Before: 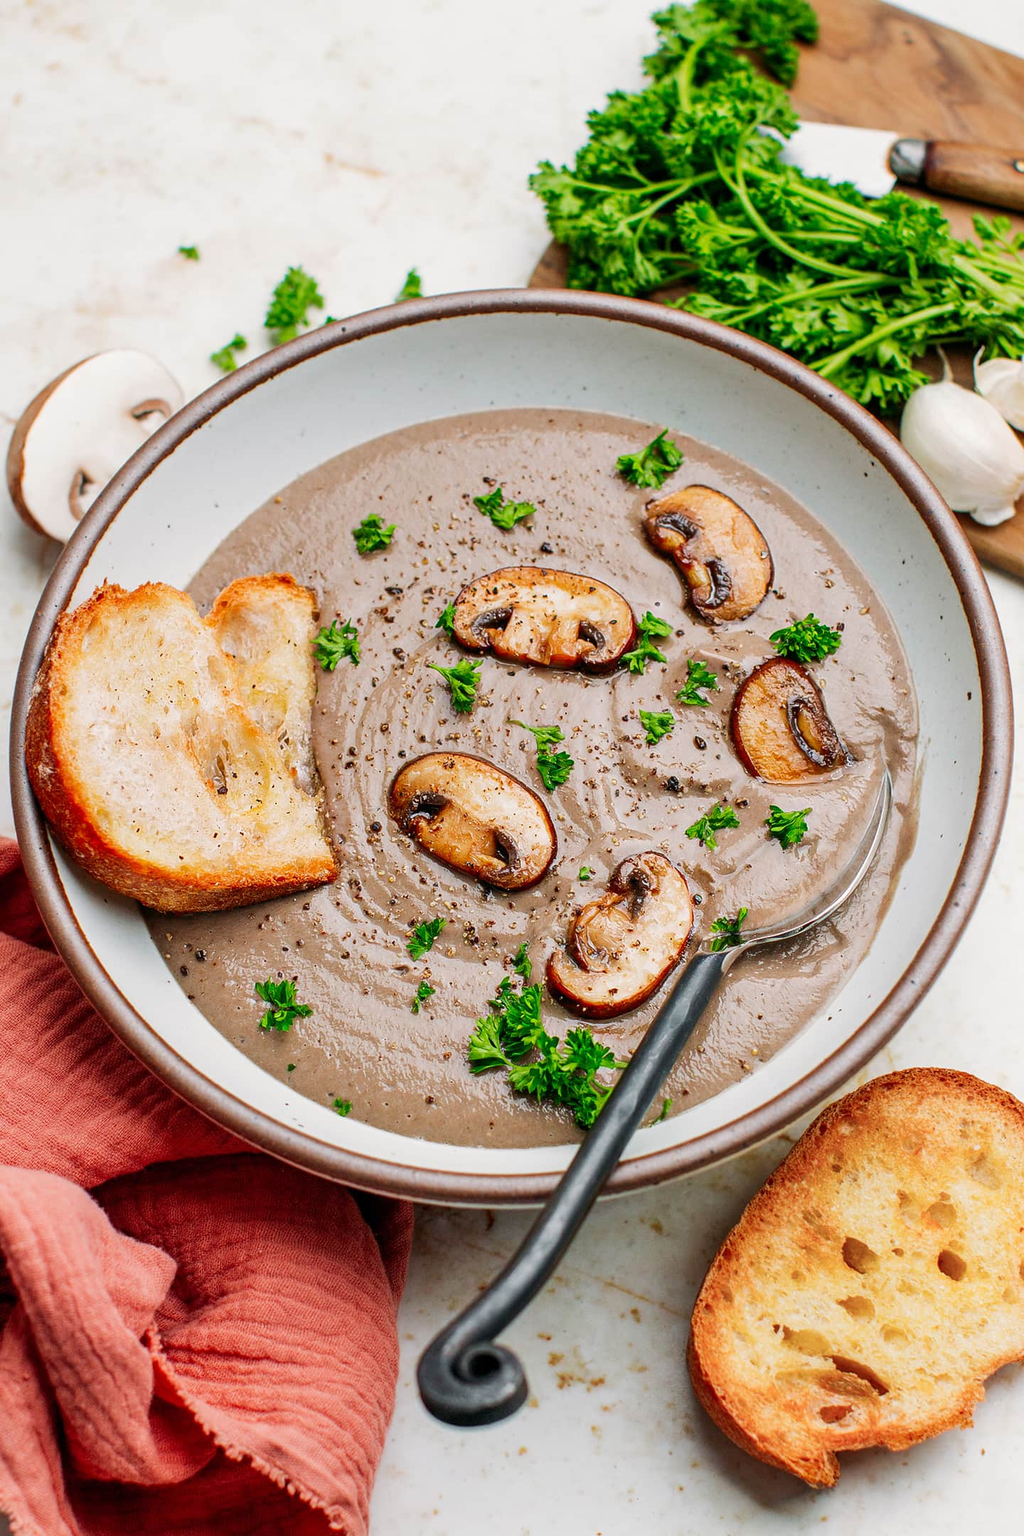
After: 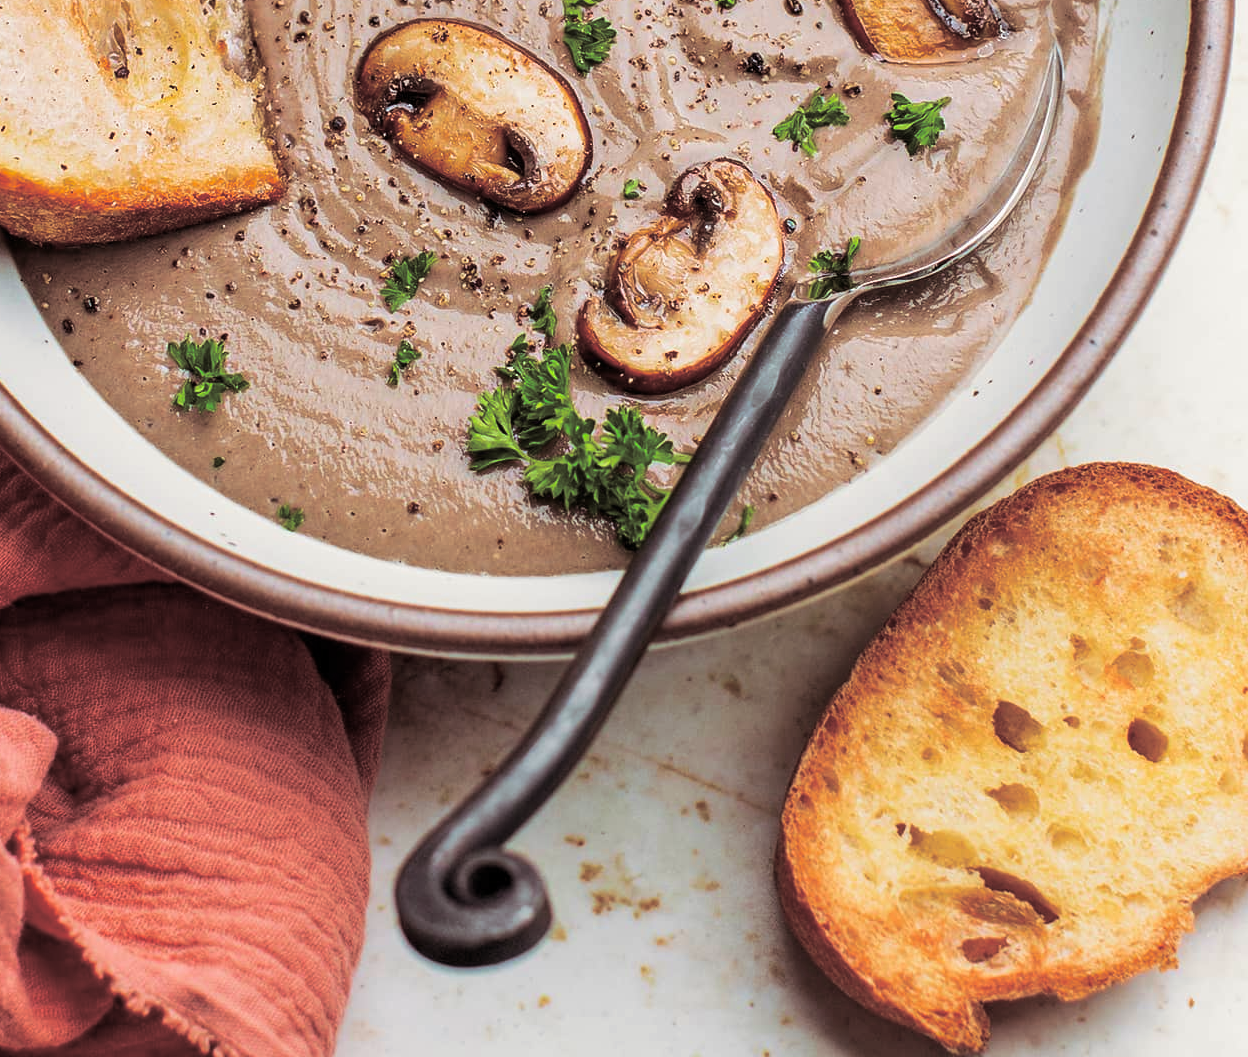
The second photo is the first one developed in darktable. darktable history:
velvia: on, module defaults
crop and rotate: left 13.306%, top 48.129%, bottom 2.928%
split-toning: shadows › saturation 0.24, highlights › hue 54°, highlights › saturation 0.24
